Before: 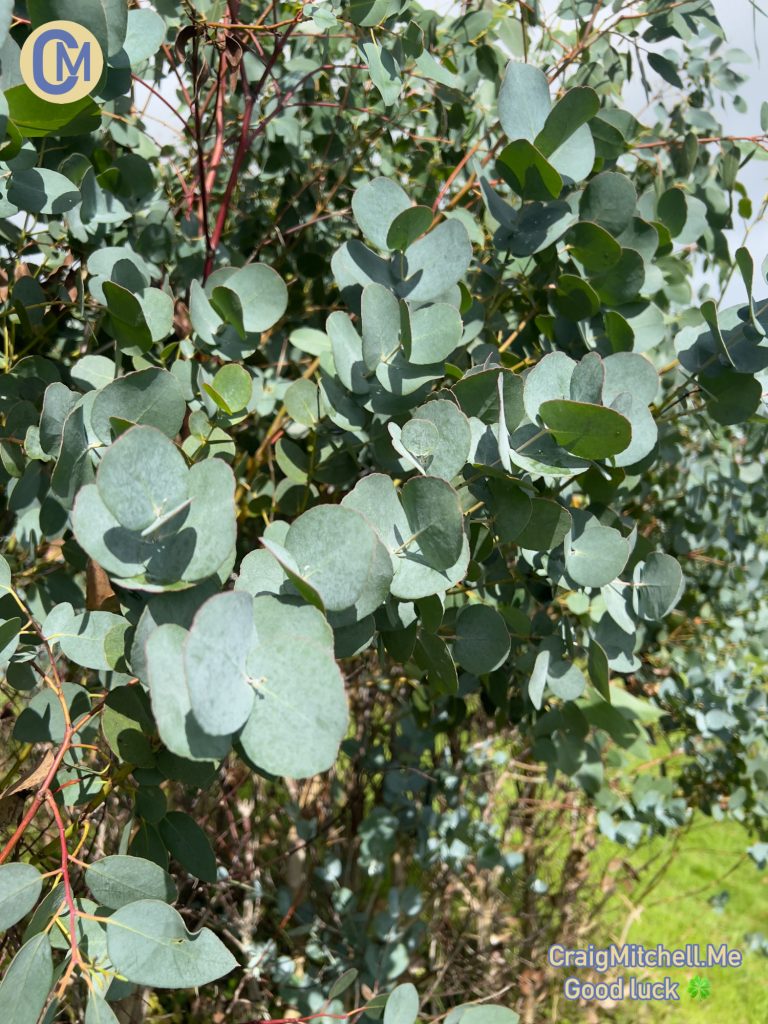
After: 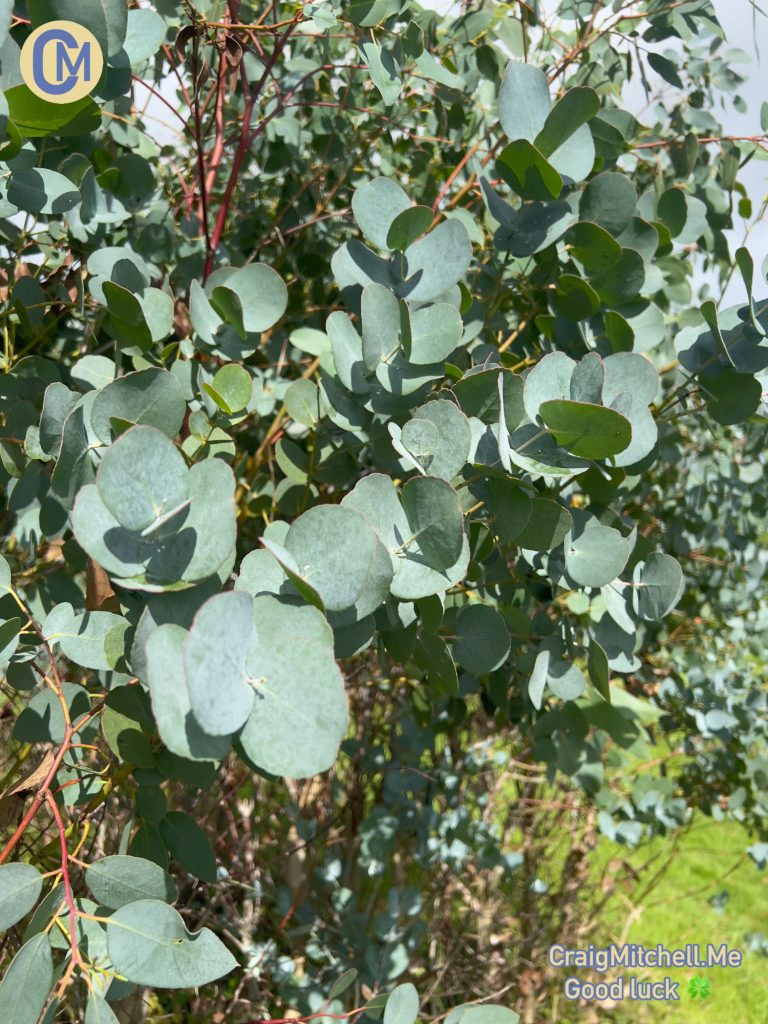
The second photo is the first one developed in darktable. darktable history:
rgb curve: curves: ch0 [(0, 0) (0.093, 0.159) (0.241, 0.265) (0.414, 0.42) (1, 1)], compensate middle gray true, preserve colors basic power
tone equalizer: on, module defaults
